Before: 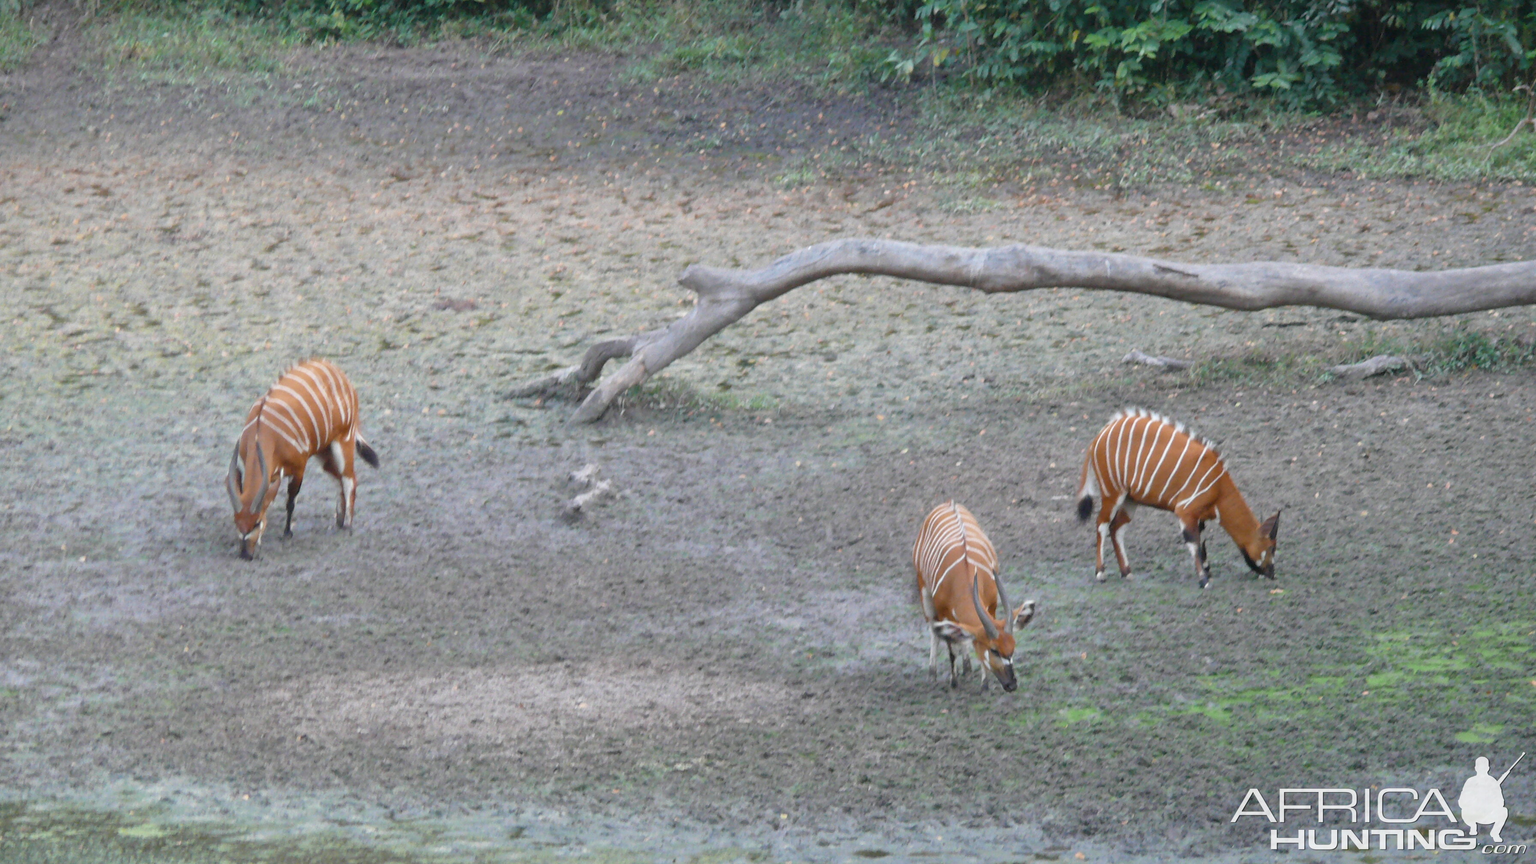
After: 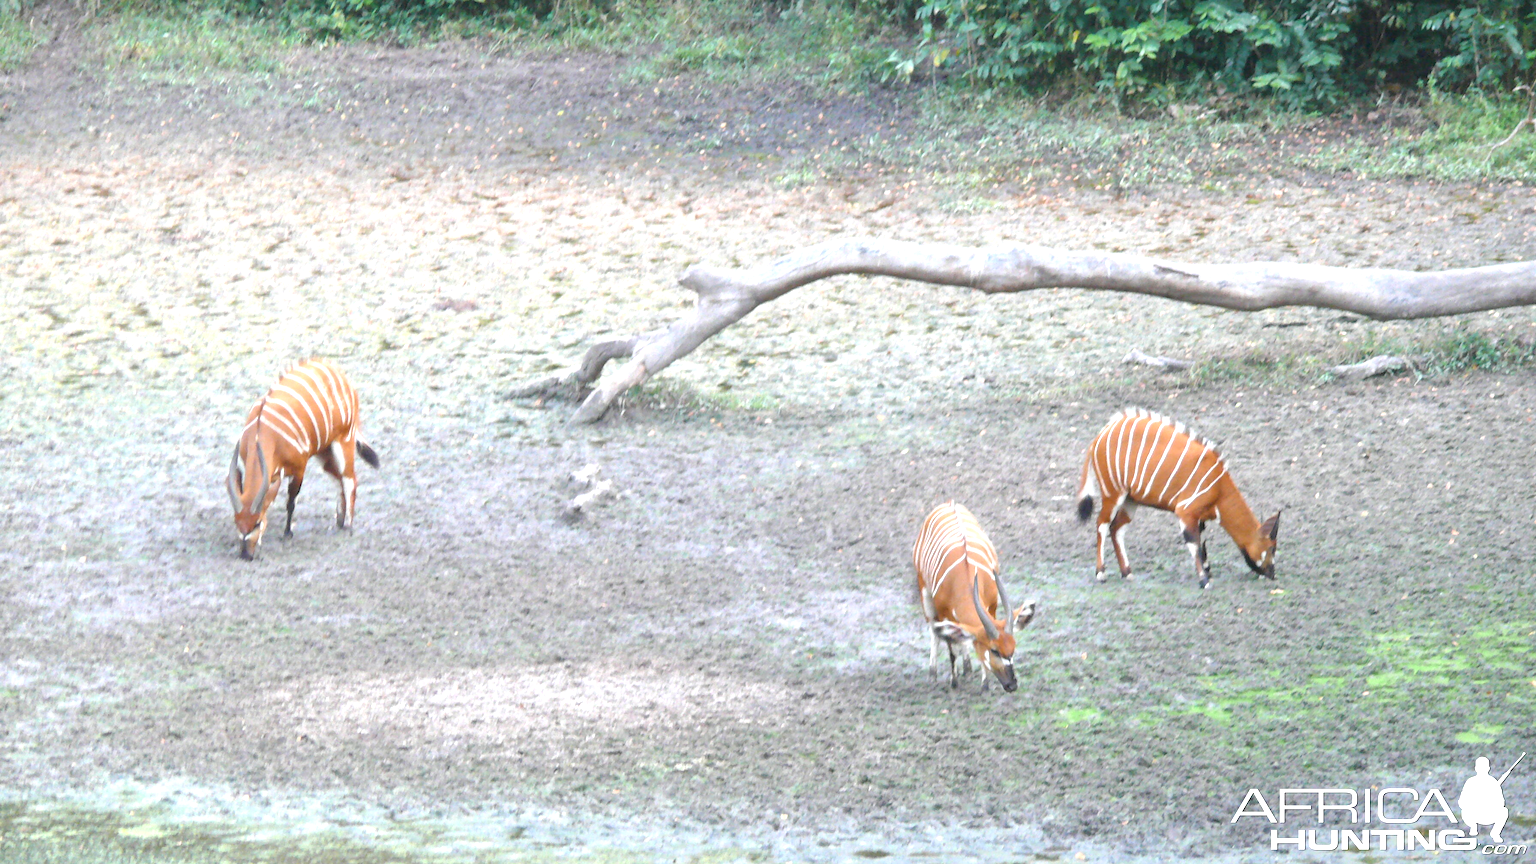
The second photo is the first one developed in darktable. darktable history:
exposure: exposure 1.16 EV, compensate exposure bias true, compensate highlight preservation false
